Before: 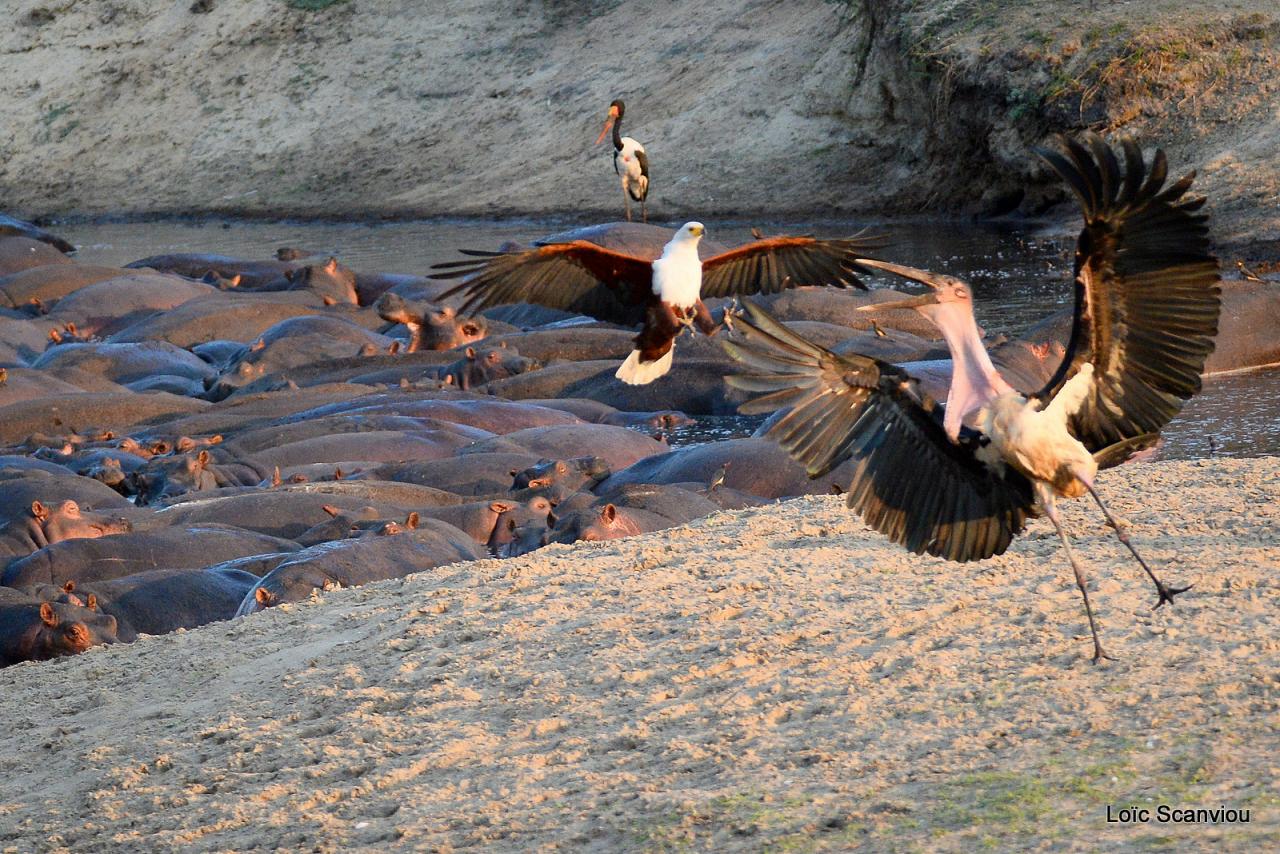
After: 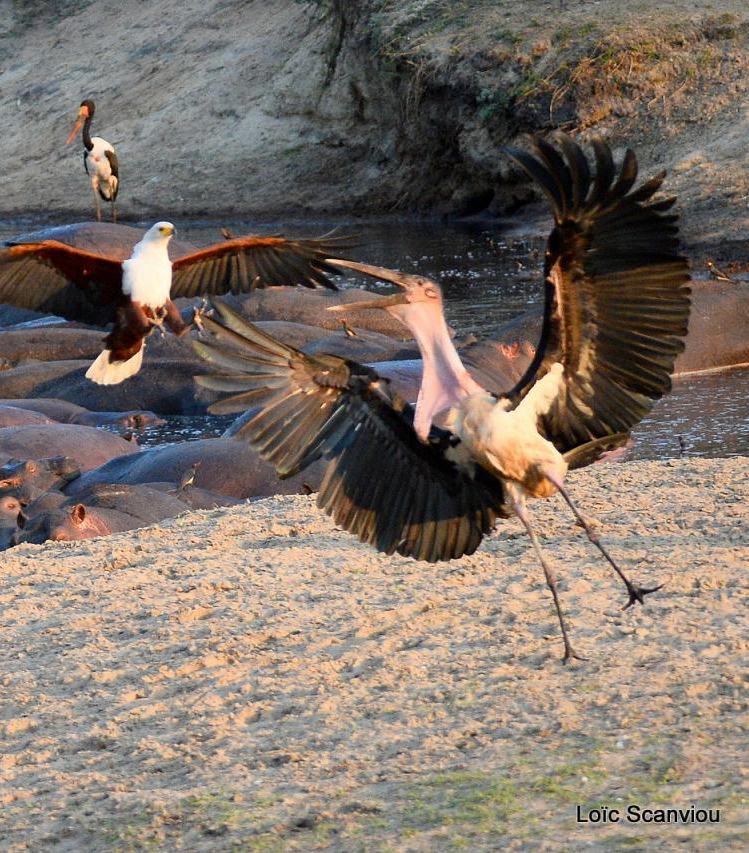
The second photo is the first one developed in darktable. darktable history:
crop: left 41.458%
